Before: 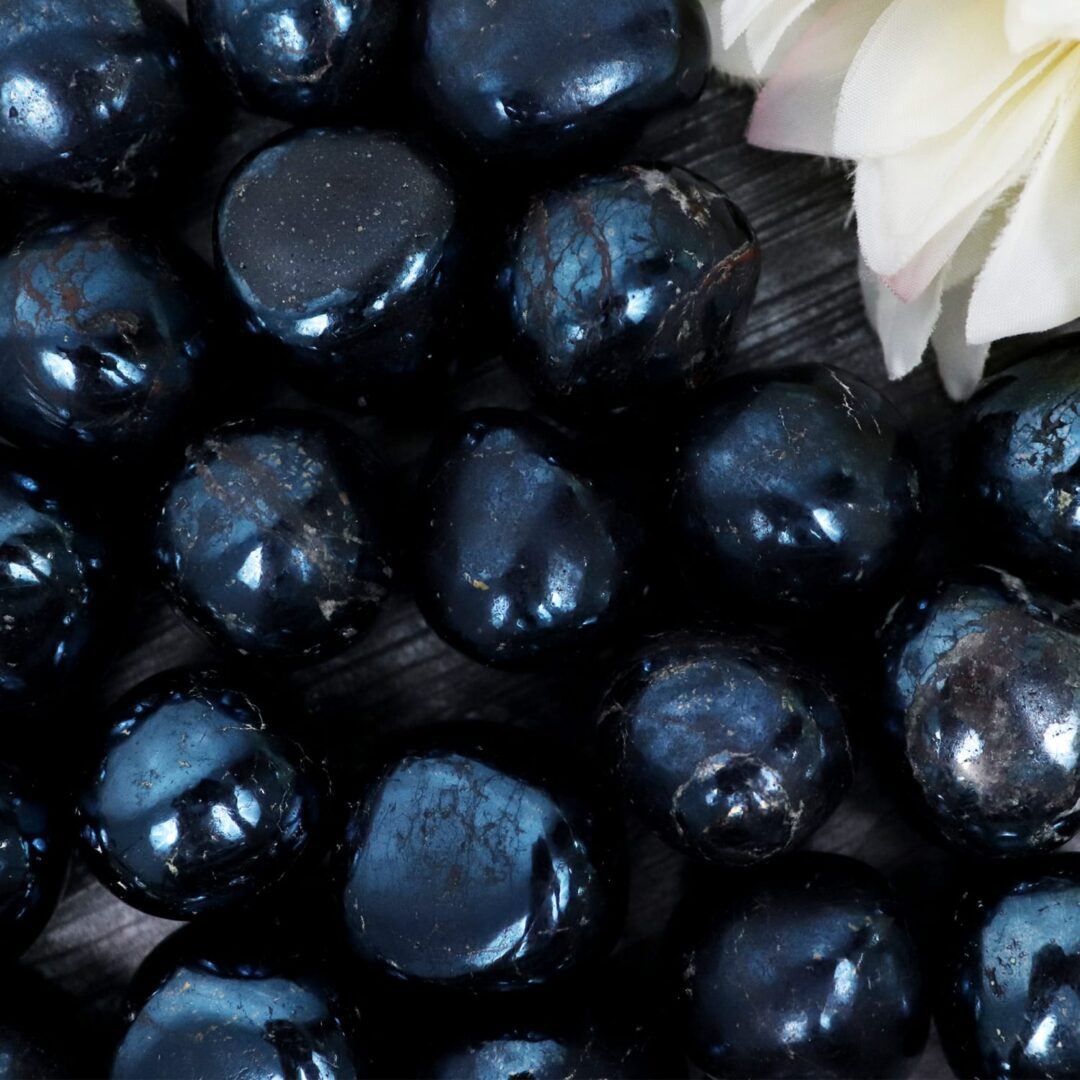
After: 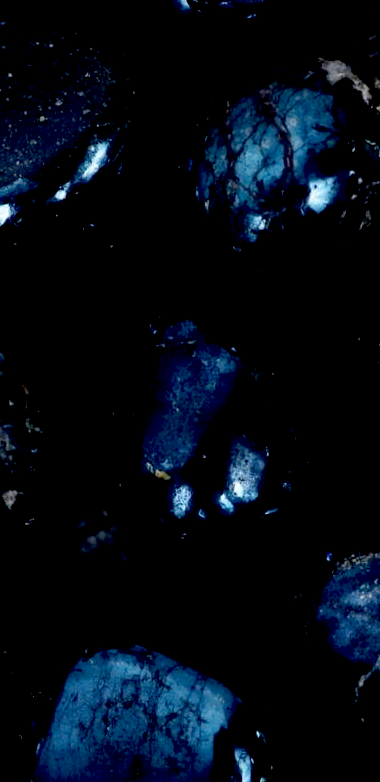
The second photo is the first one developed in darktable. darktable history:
exposure: black level correction 0.047, exposure 0.013 EV, compensate highlight preservation false
crop and rotate: left 29.476%, top 10.214%, right 35.32%, bottom 17.333%
